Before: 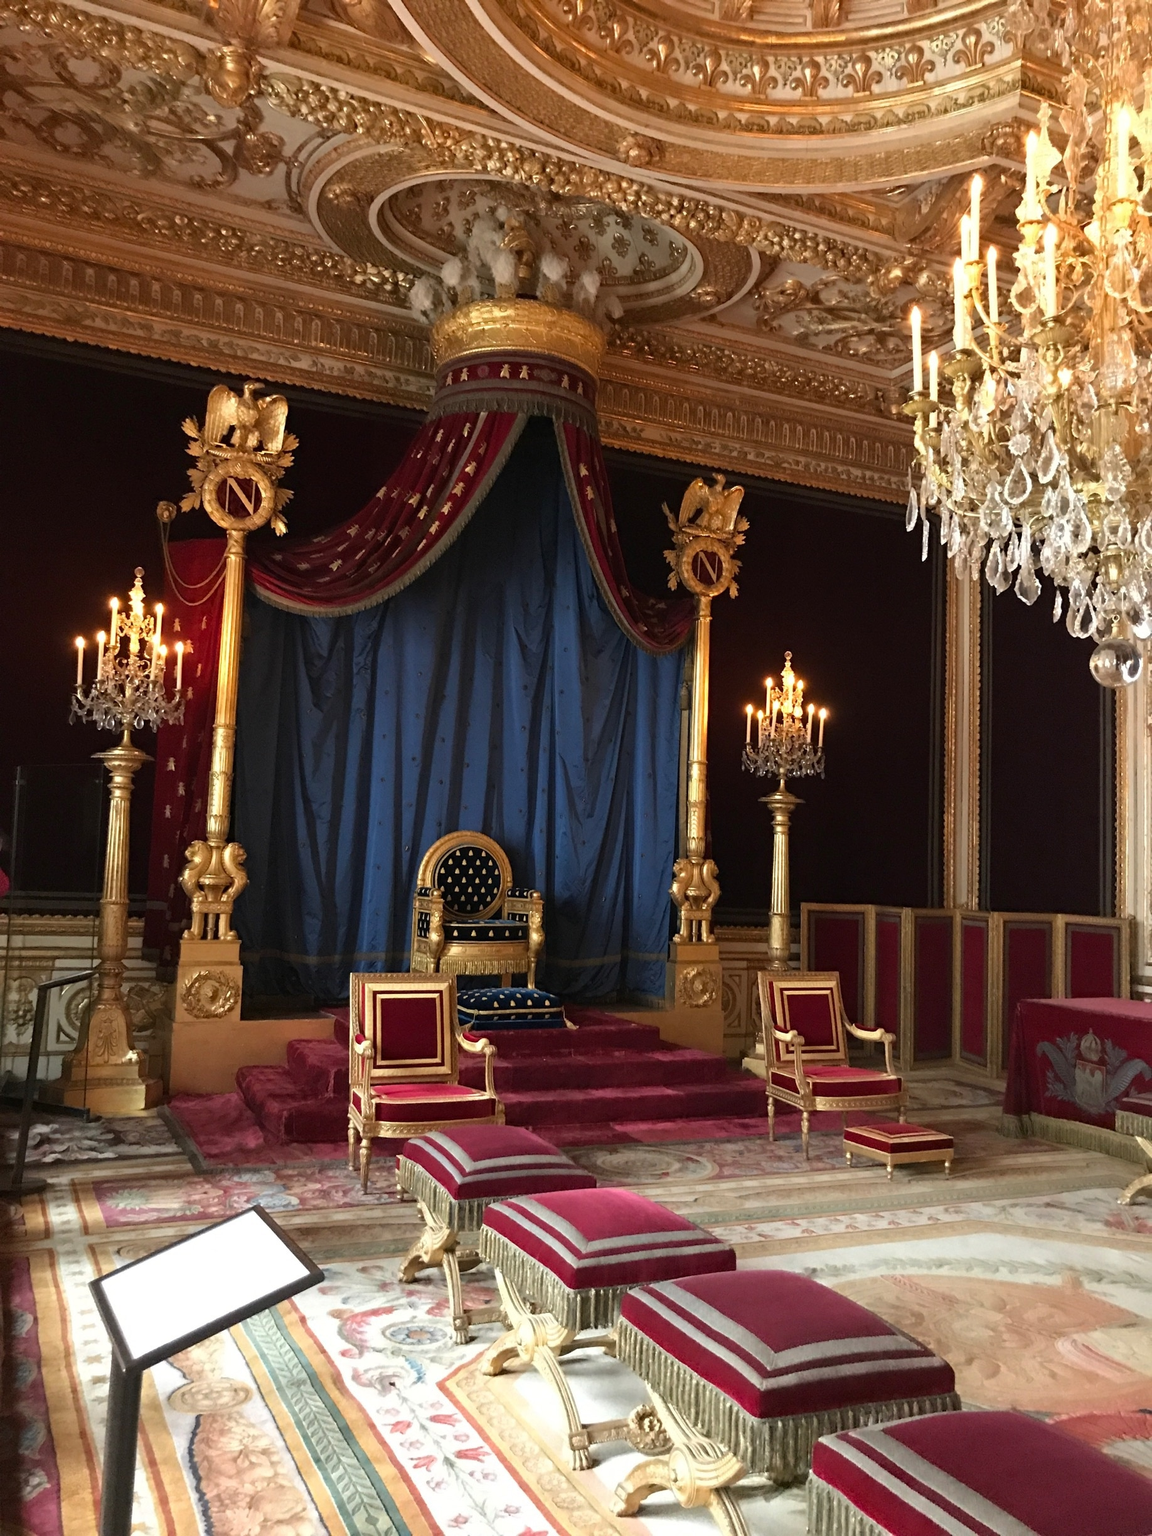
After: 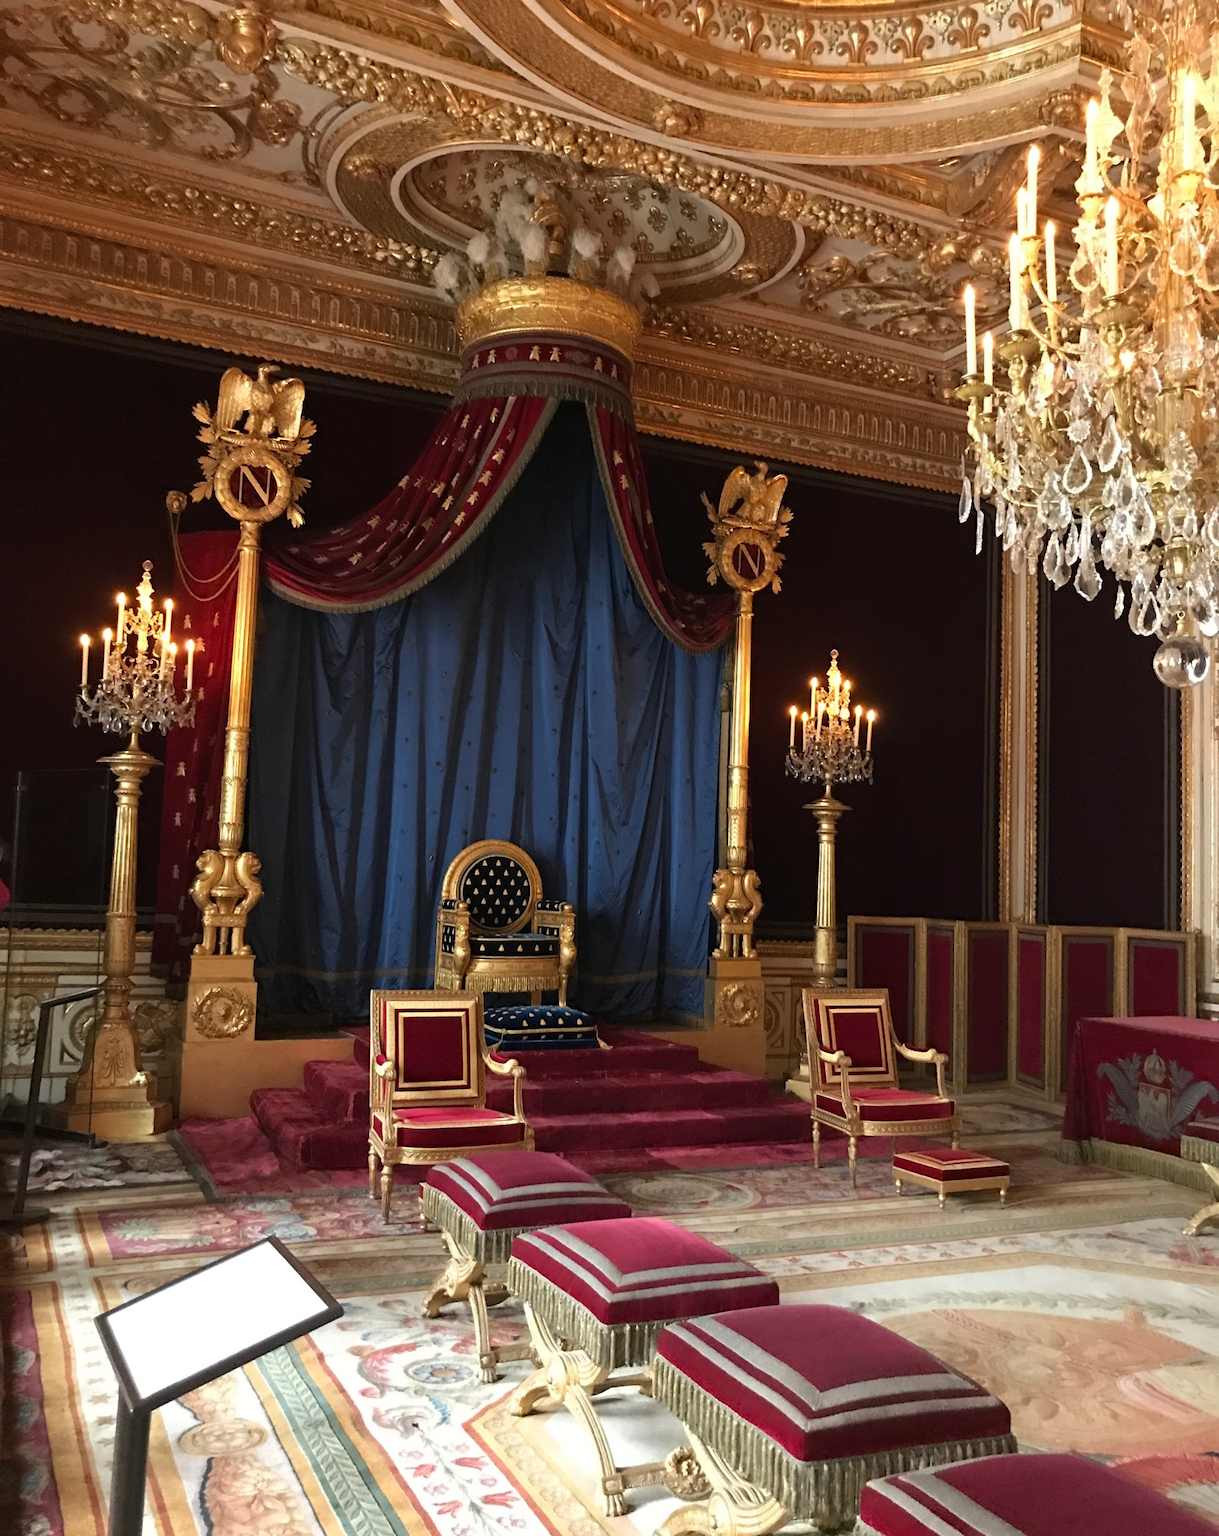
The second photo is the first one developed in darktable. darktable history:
white balance: red 1, blue 1
crop and rotate: top 2.479%, bottom 3.018%
